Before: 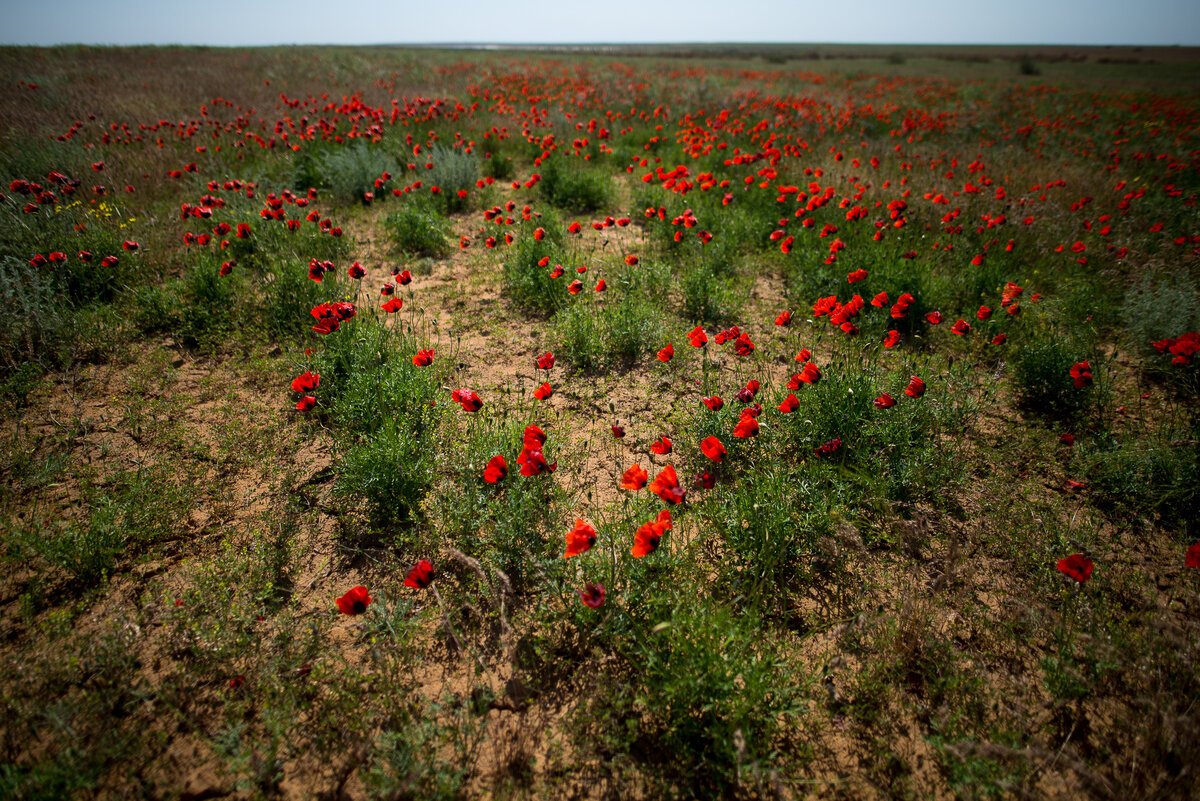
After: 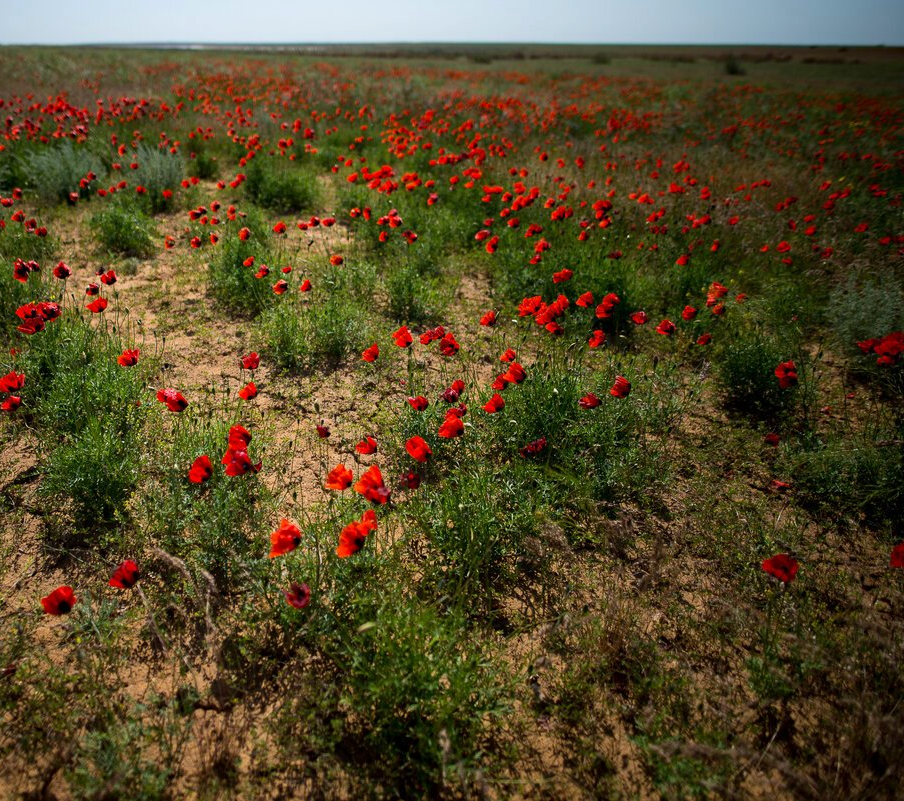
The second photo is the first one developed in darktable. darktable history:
haze removal: compatibility mode true
crop and rotate: left 24.635%
